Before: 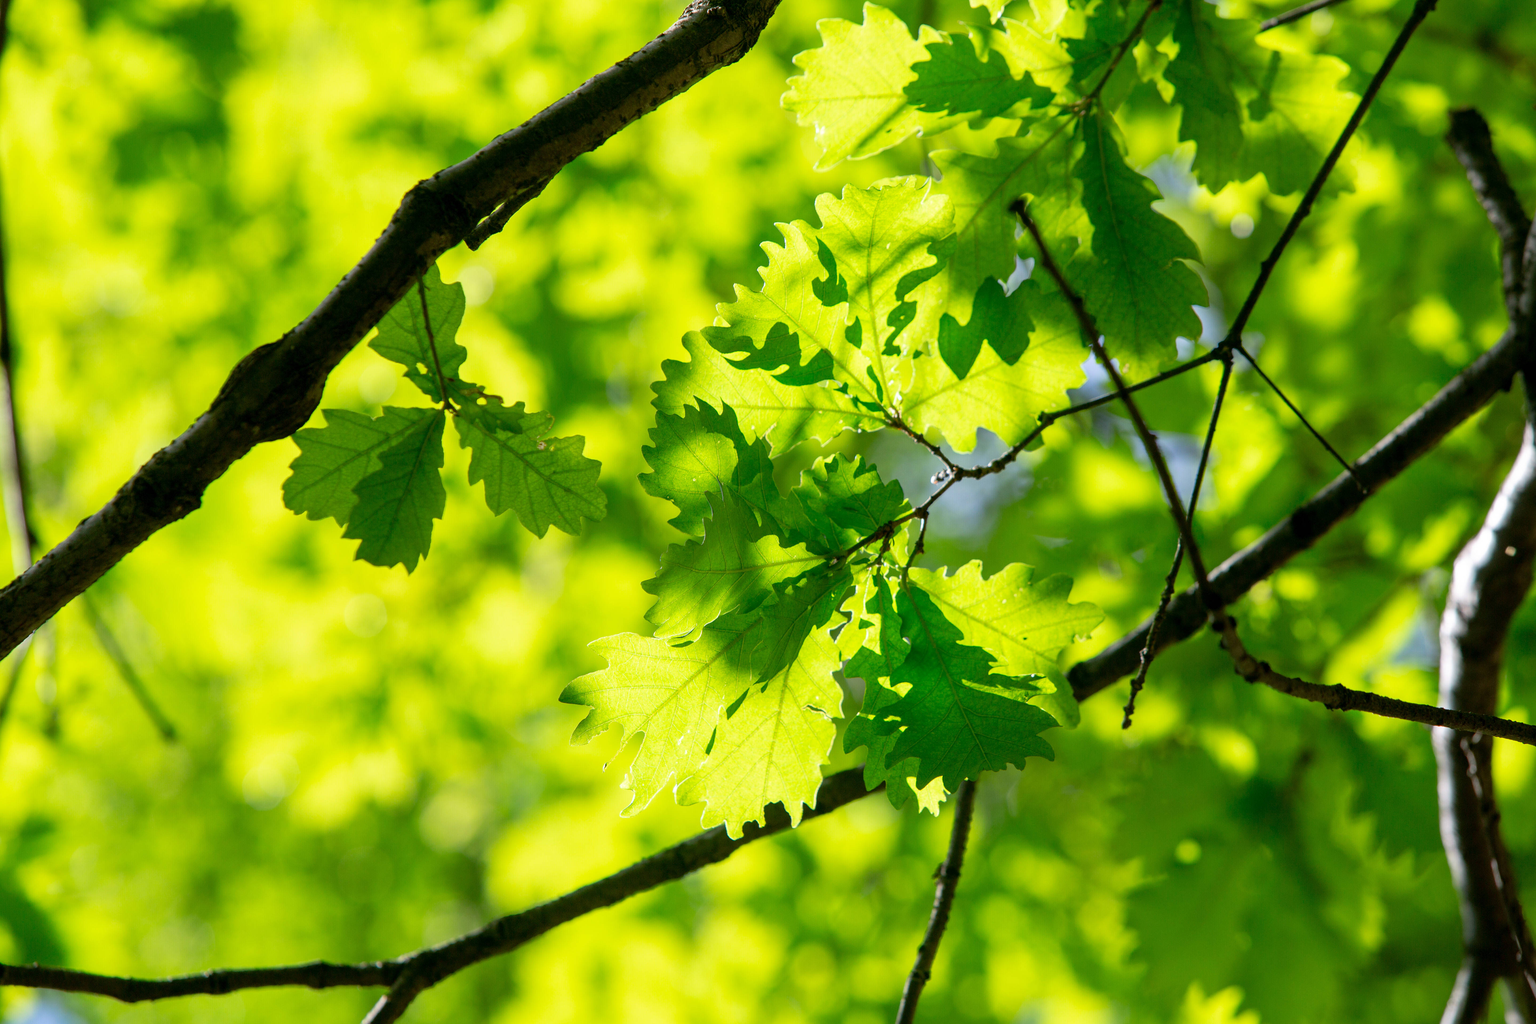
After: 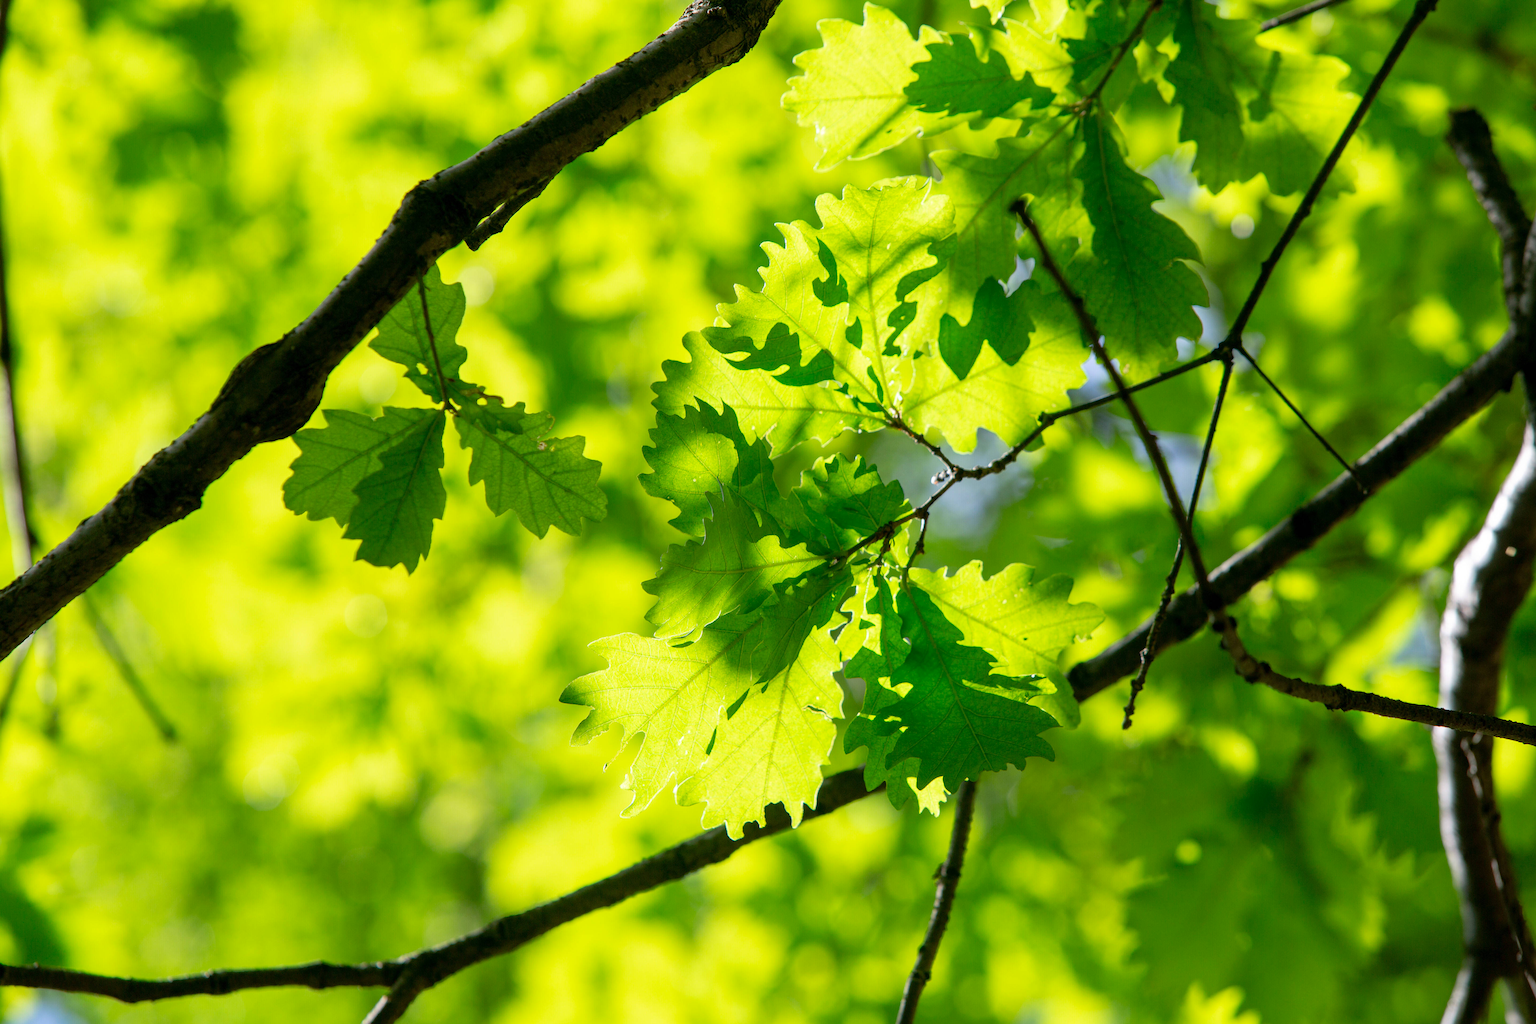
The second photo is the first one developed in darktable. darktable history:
color balance rgb: shadows lift › chroma 0.849%, shadows lift › hue 111.2°, linear chroma grading › global chroma 0.898%, perceptual saturation grading › global saturation 0.381%
